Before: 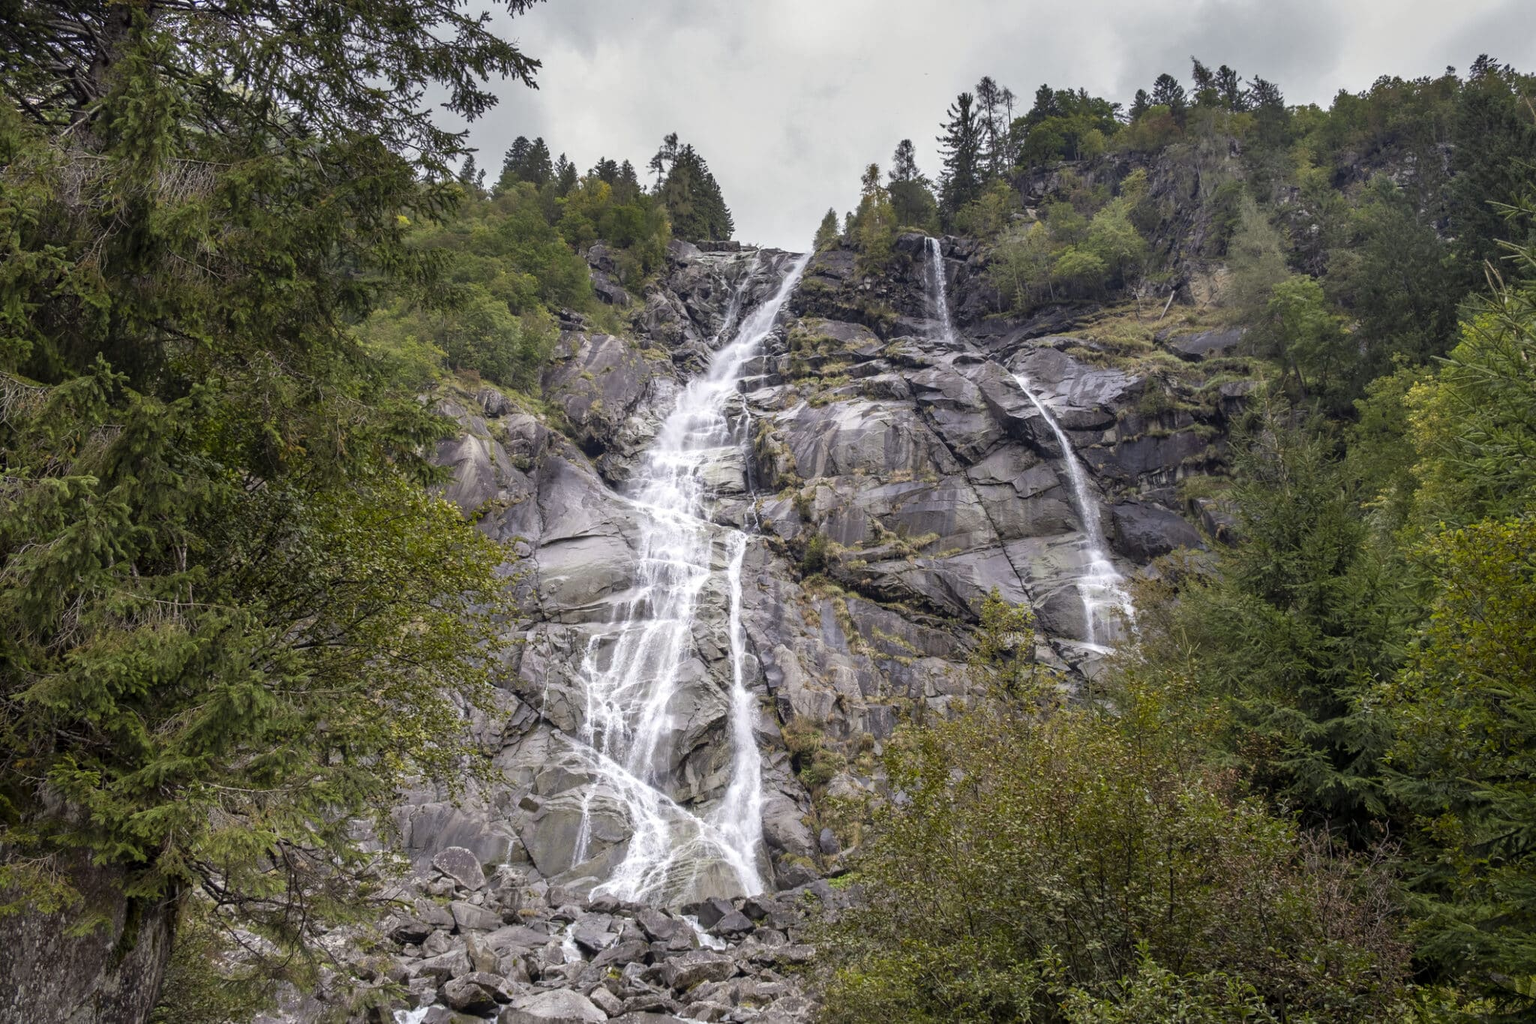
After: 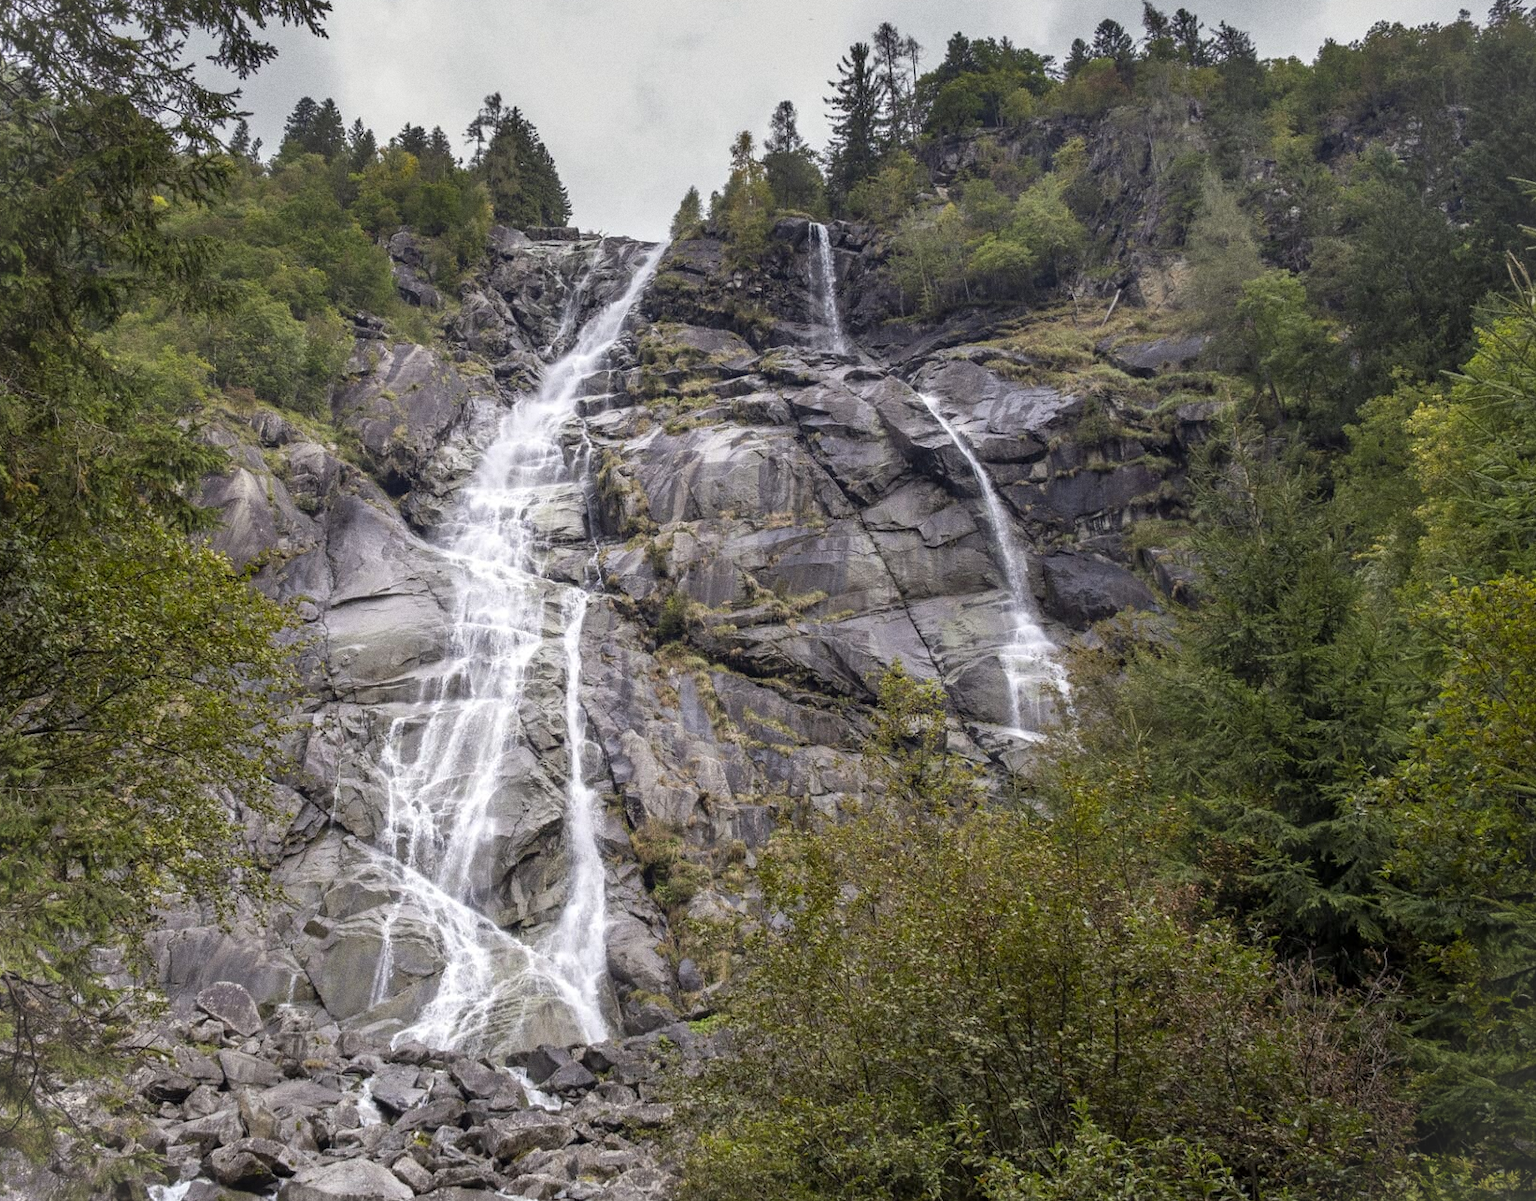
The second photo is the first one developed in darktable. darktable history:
grain: on, module defaults
white balance: emerald 1
vignetting: fall-off start 100%, brightness 0.05, saturation 0
crop and rotate: left 17.959%, top 5.771%, right 1.742%
